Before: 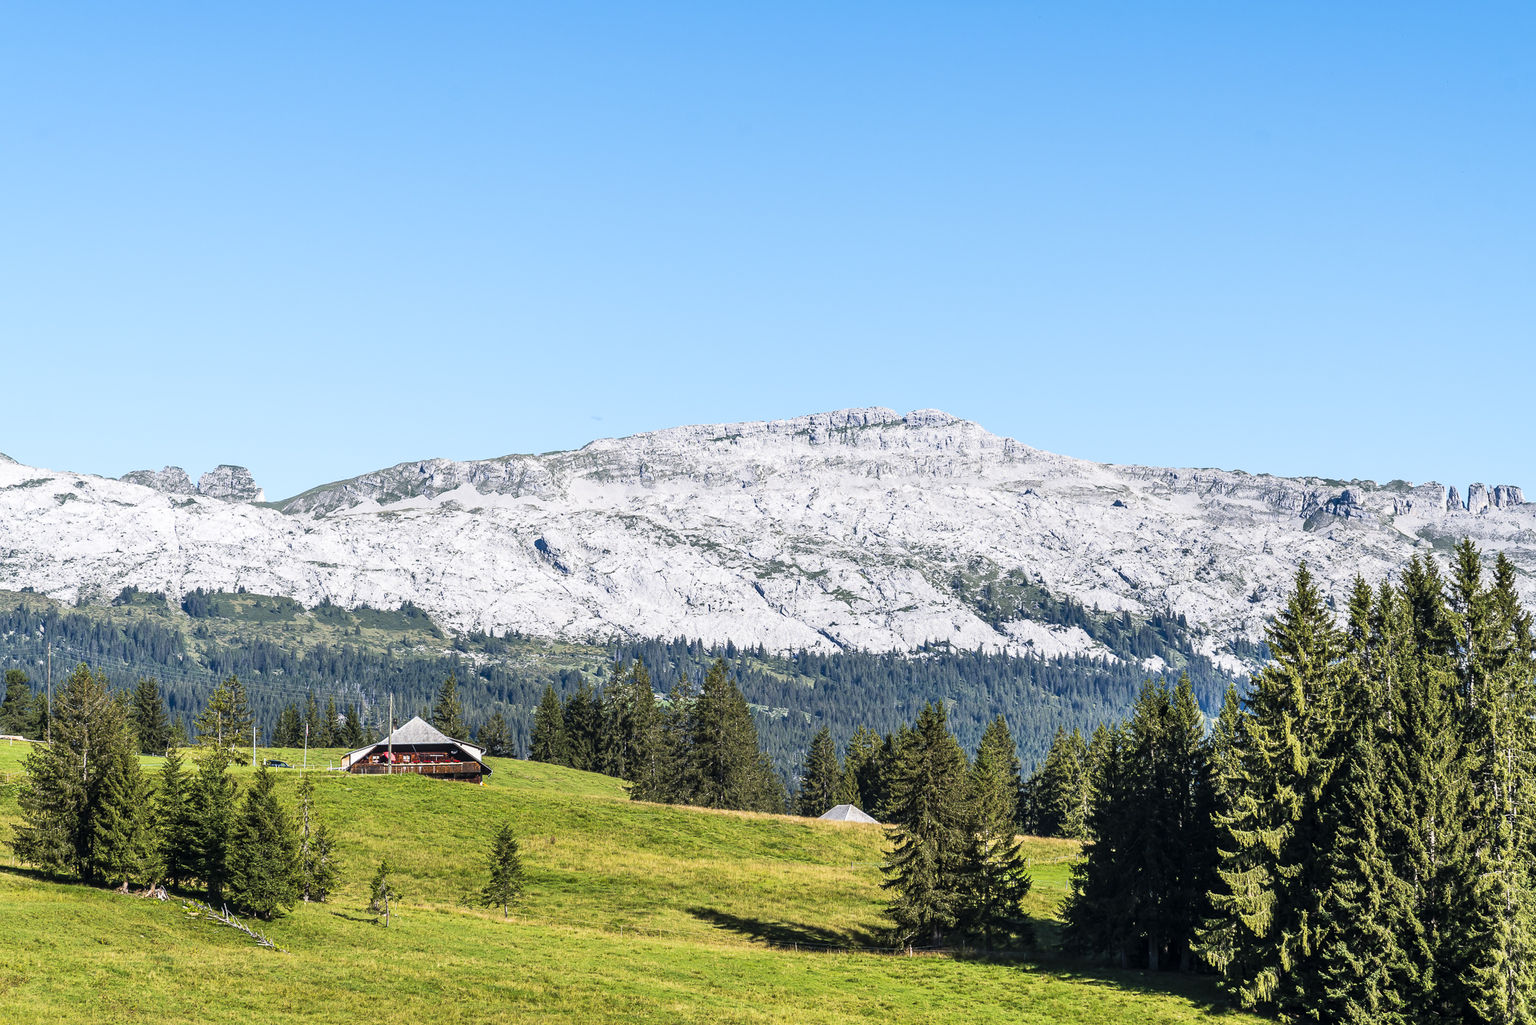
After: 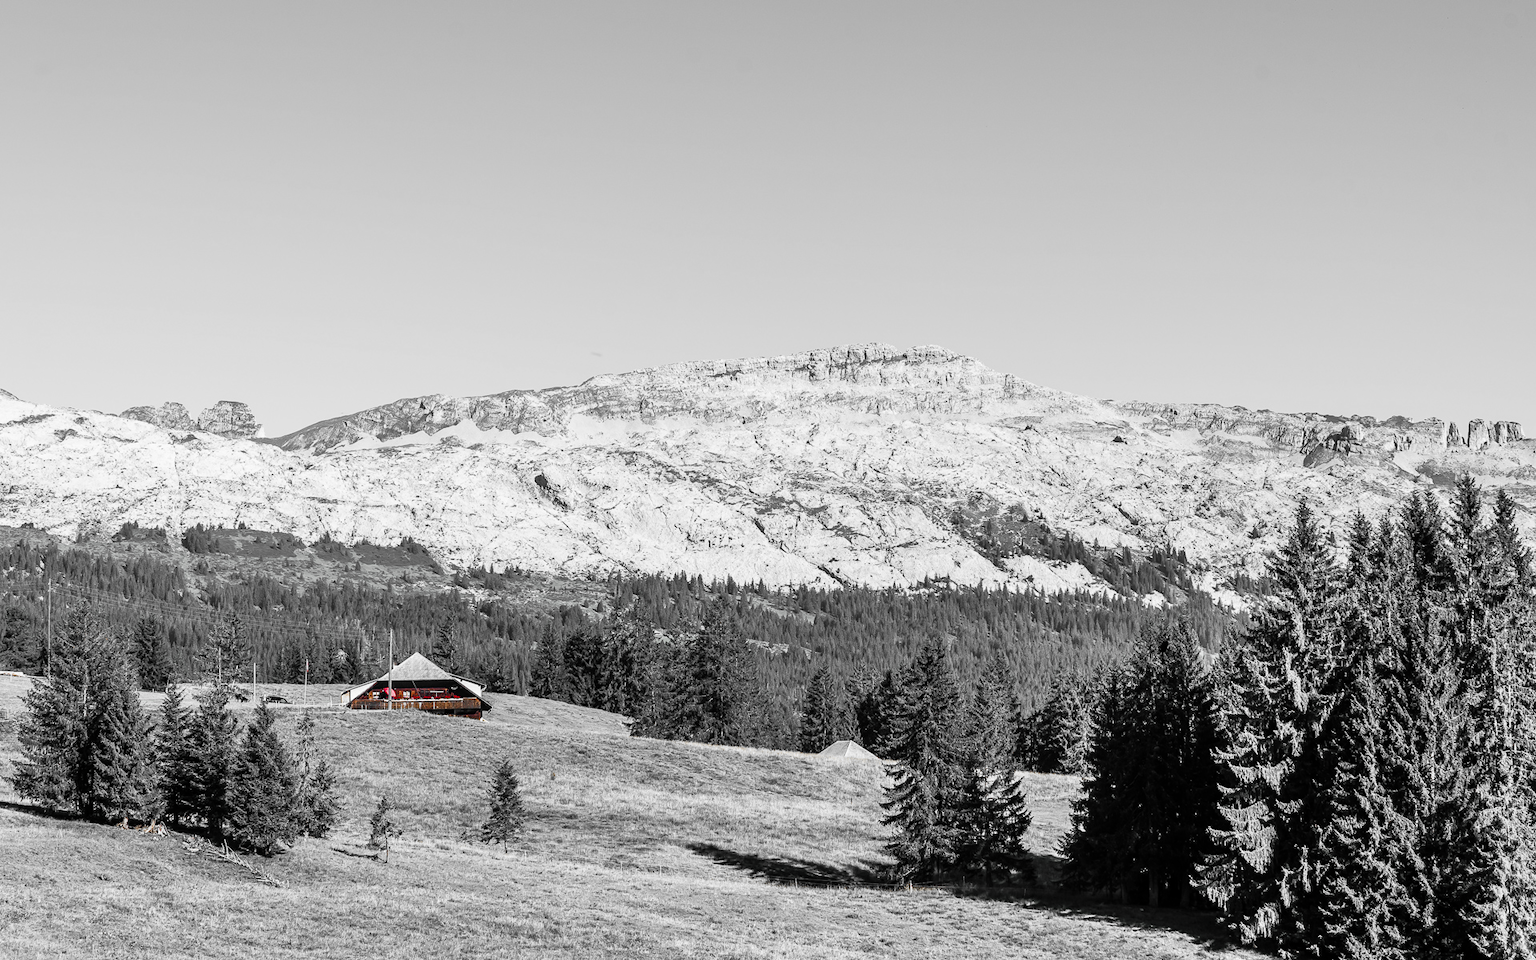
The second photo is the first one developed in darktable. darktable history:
color zones: curves: ch0 [(0, 0.497) (0.096, 0.361) (0.221, 0.538) (0.429, 0.5) (0.571, 0.5) (0.714, 0.5) (0.857, 0.5) (1, 0.497)]; ch1 [(0, 0.5) (0.143, 0.5) (0.257, -0.002) (0.429, 0.04) (0.571, -0.001) (0.714, -0.015) (0.857, 0.024) (1, 0.5)]
white balance: red 0.925, blue 1.046
crop and rotate: top 6.25%
